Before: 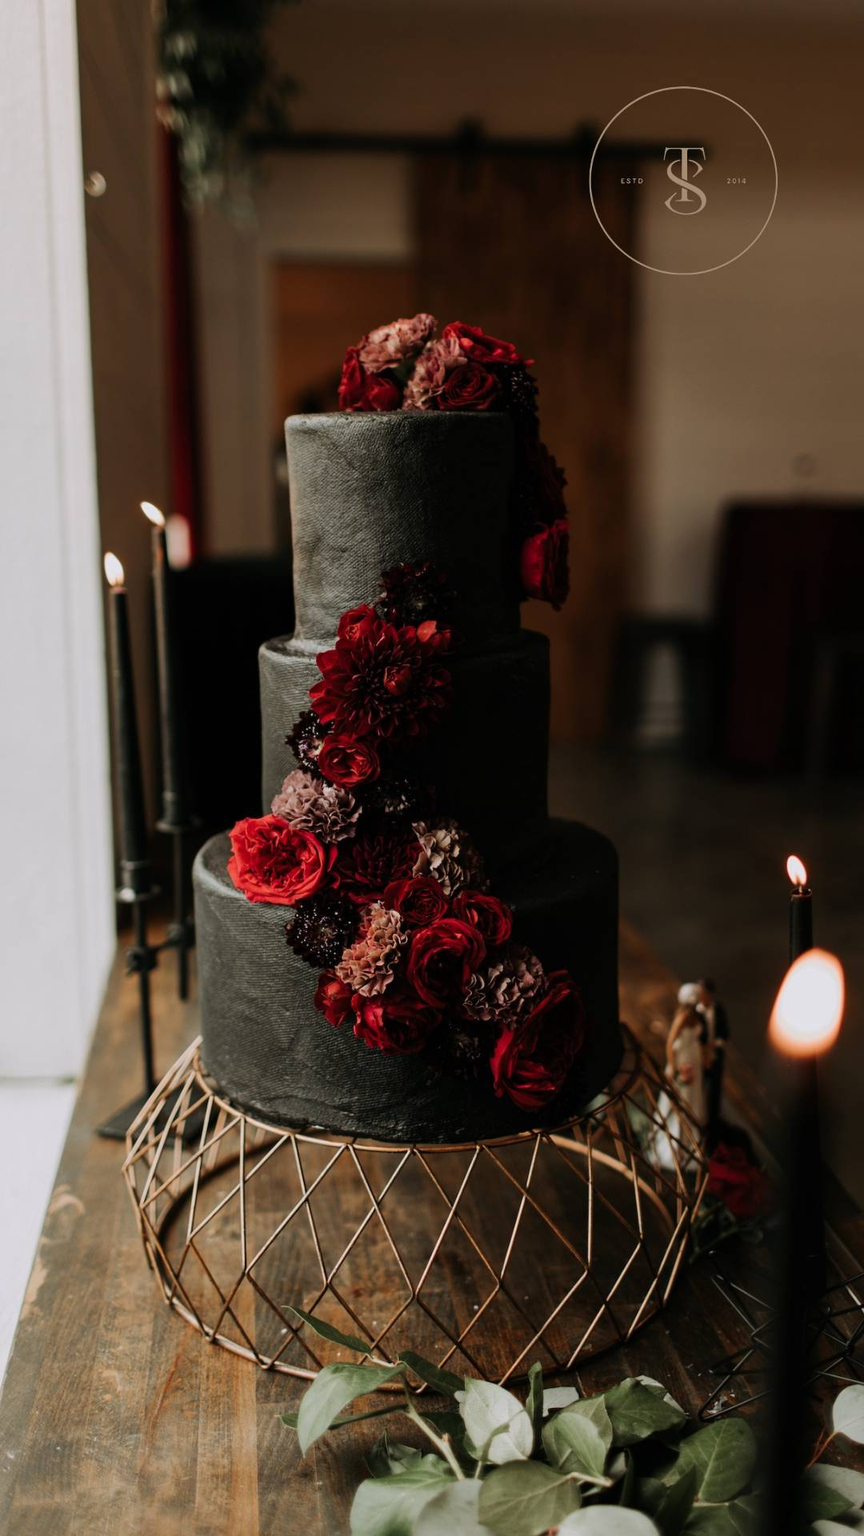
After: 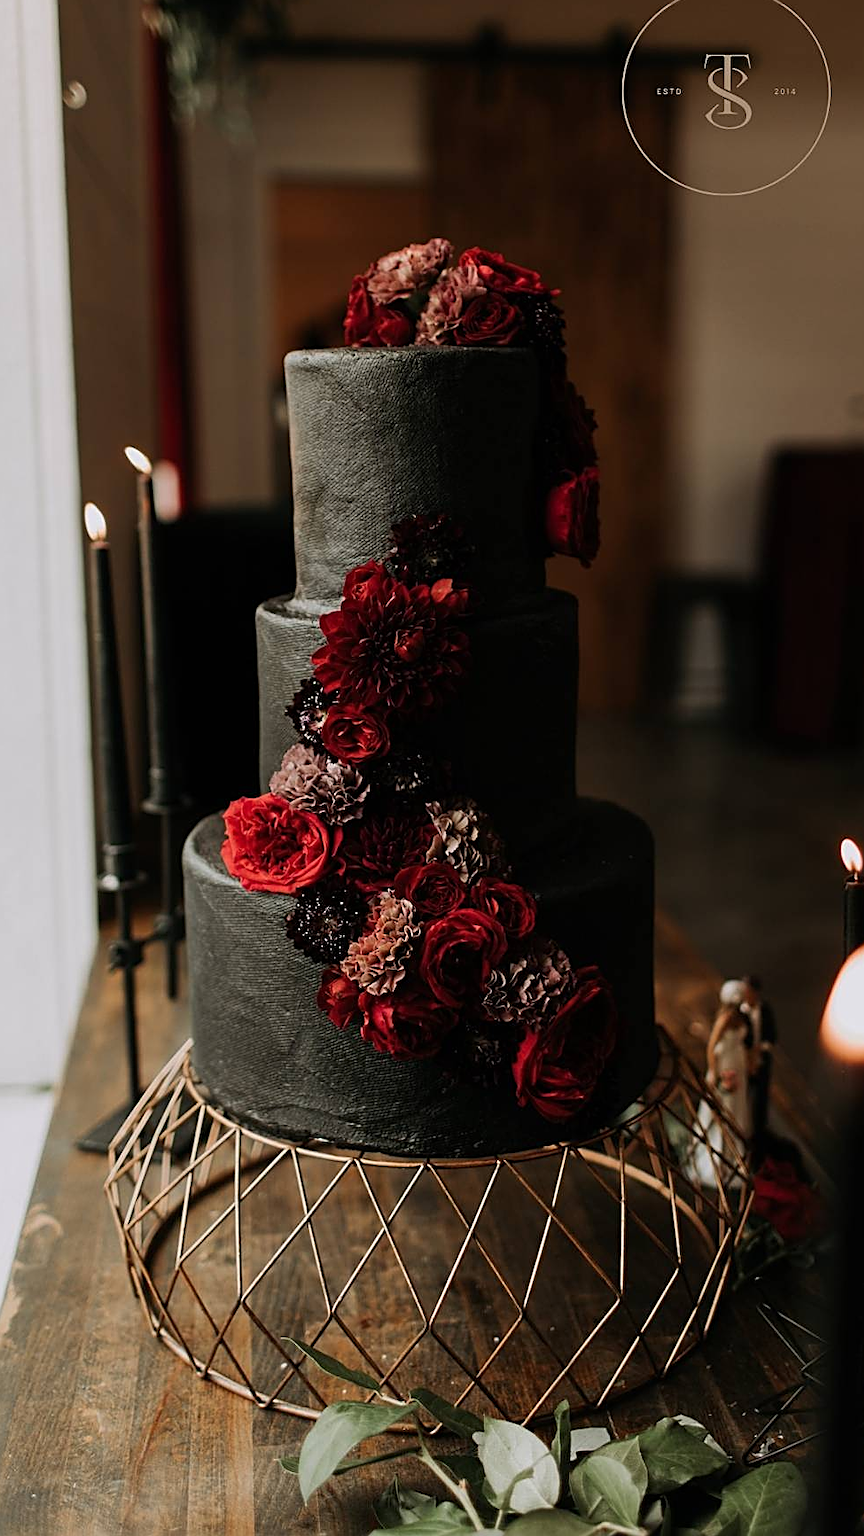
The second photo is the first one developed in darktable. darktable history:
crop: left 3.305%, top 6.436%, right 6.389%, bottom 3.258%
sharpen: amount 0.75
